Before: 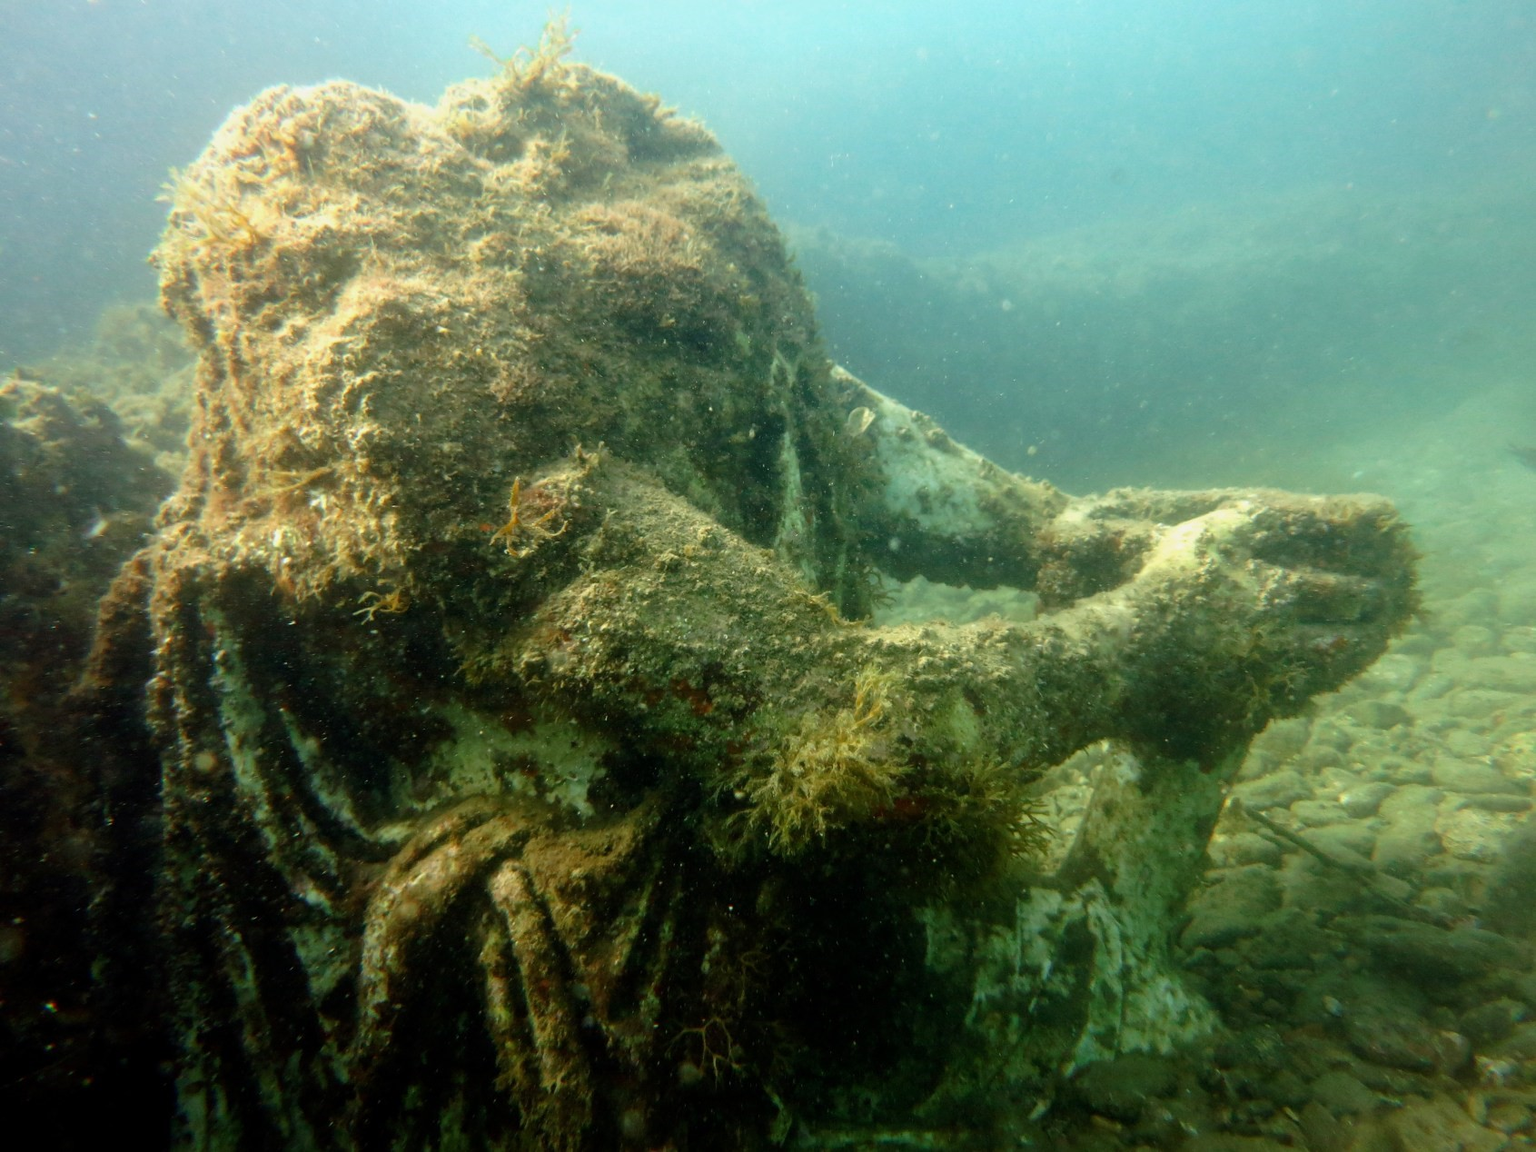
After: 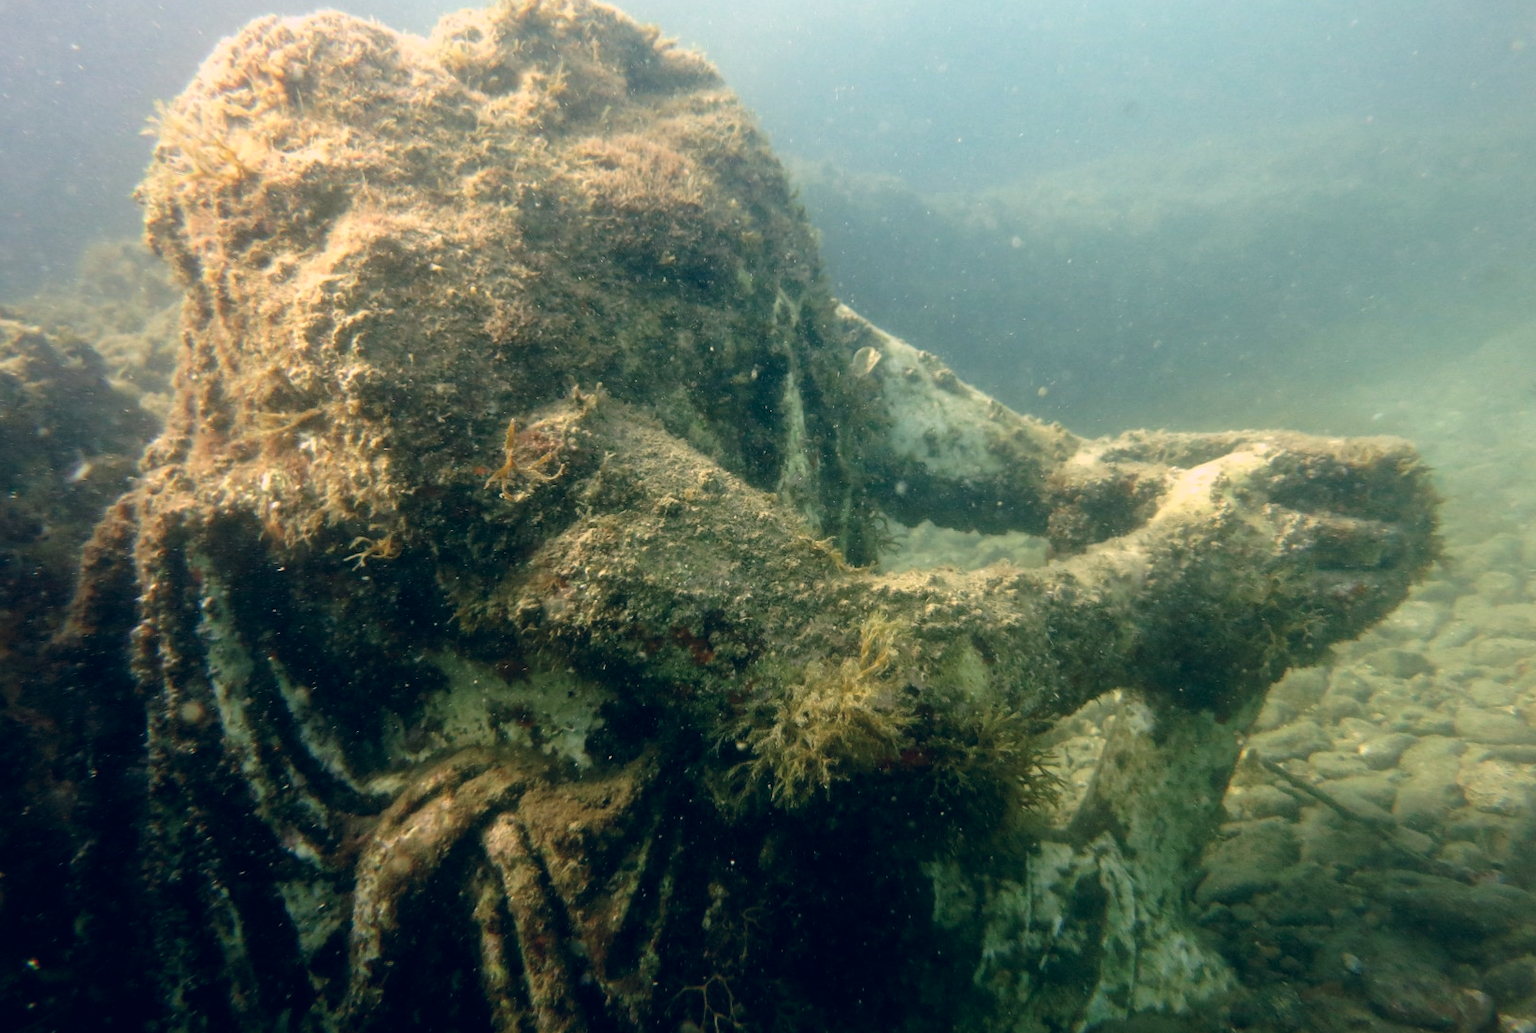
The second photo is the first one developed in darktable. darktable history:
color correction: highlights a* 14.27, highlights b* 5.99, shadows a* -5.41, shadows b* -15.74, saturation 0.855
tone equalizer: mask exposure compensation -0.512 EV
crop: left 1.261%, top 6.087%, right 1.531%, bottom 6.652%
